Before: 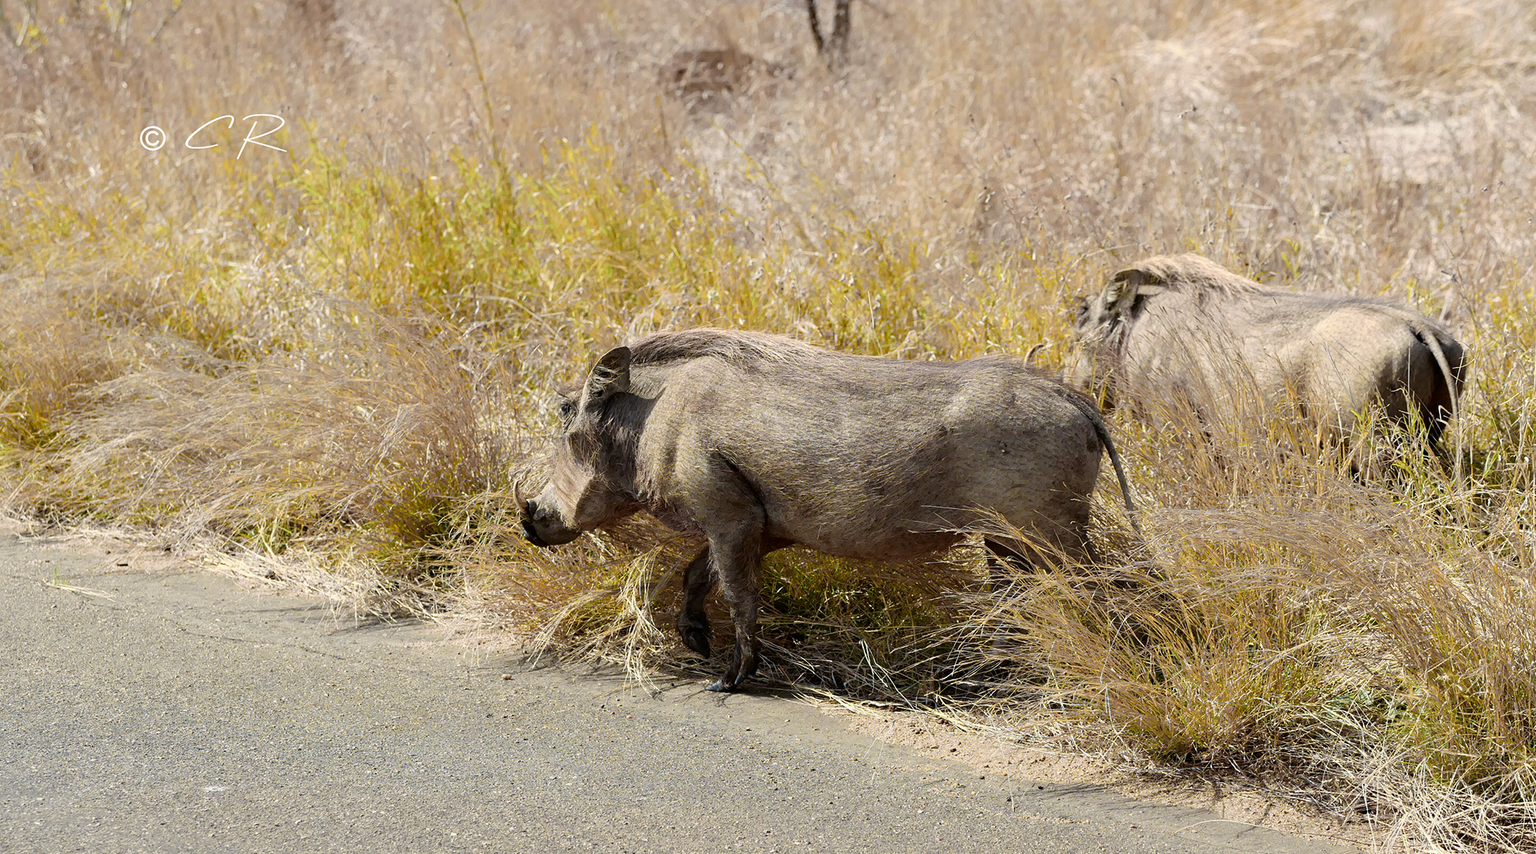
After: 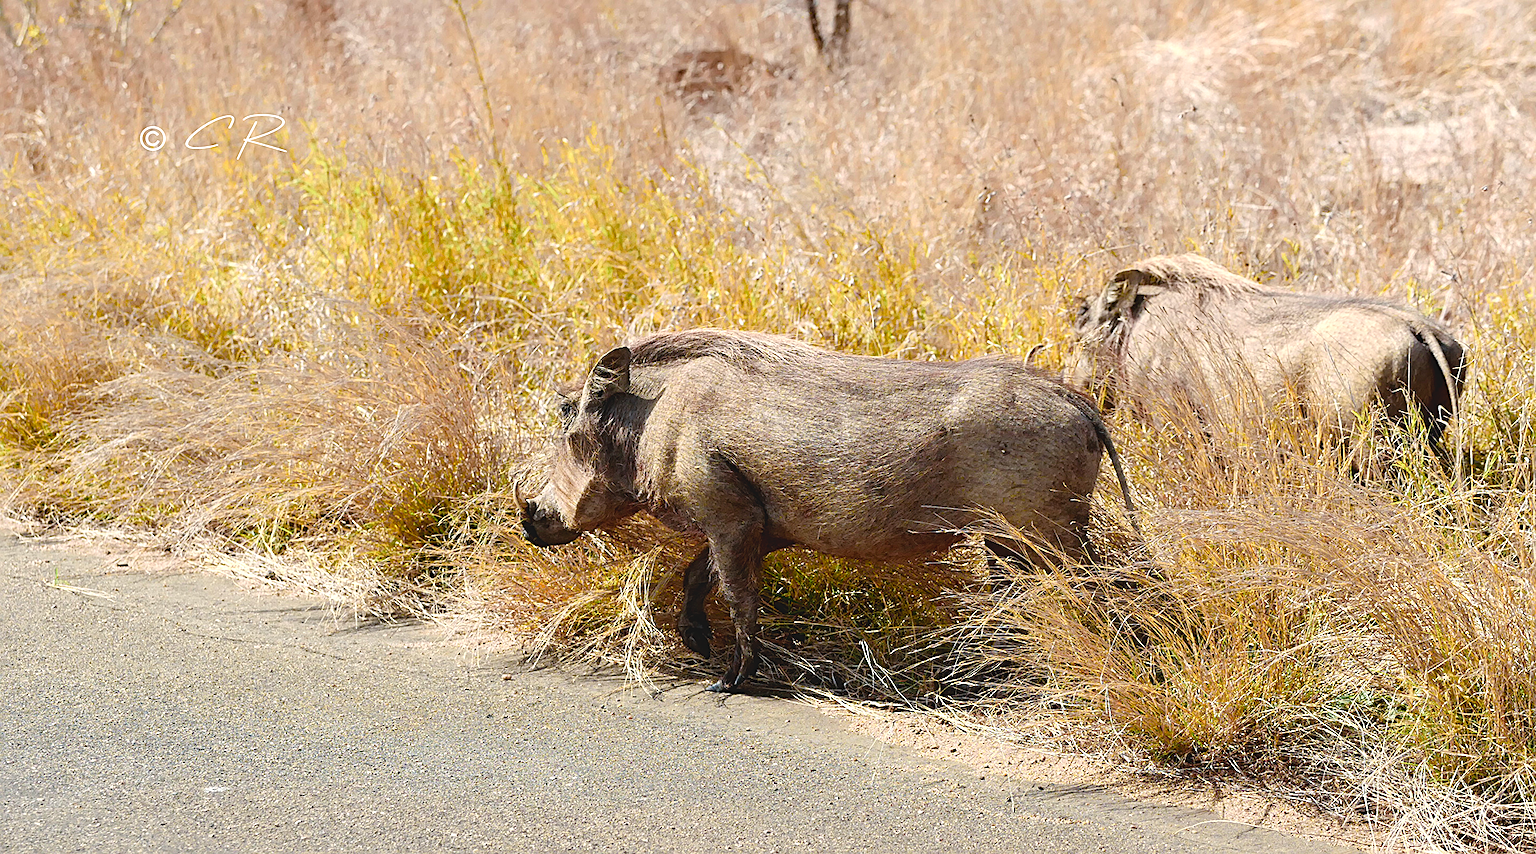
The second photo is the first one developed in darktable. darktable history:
color balance rgb: linear chroma grading › shadows 32%, linear chroma grading › global chroma -2%, linear chroma grading › mid-tones 4%, perceptual saturation grading › global saturation -2%, perceptual saturation grading › highlights -8%, perceptual saturation grading › mid-tones 8%, perceptual saturation grading › shadows 4%, perceptual brilliance grading › highlights 8%, perceptual brilliance grading › mid-tones 4%, perceptual brilliance grading › shadows 2%, global vibrance 16%, saturation formula JzAzBz (2021)
exposure: black level correction -0.008, exposure 0.067 EV, compensate highlight preservation false
sharpen: on, module defaults
white balance: emerald 1
